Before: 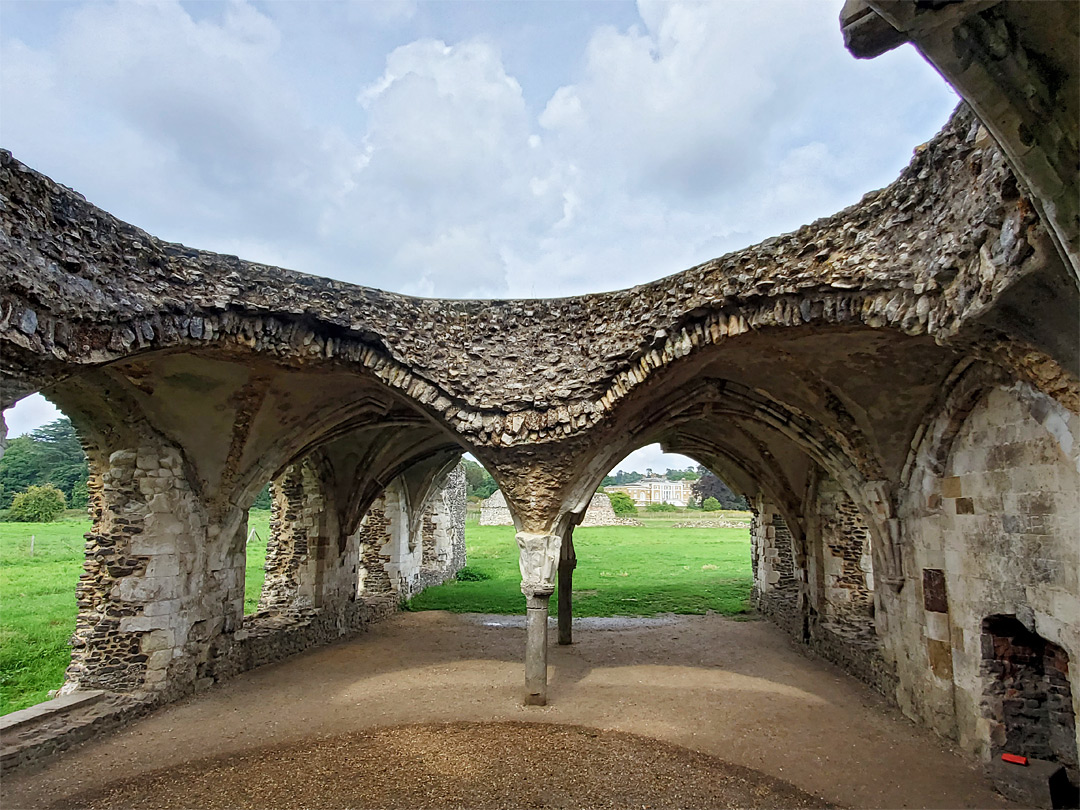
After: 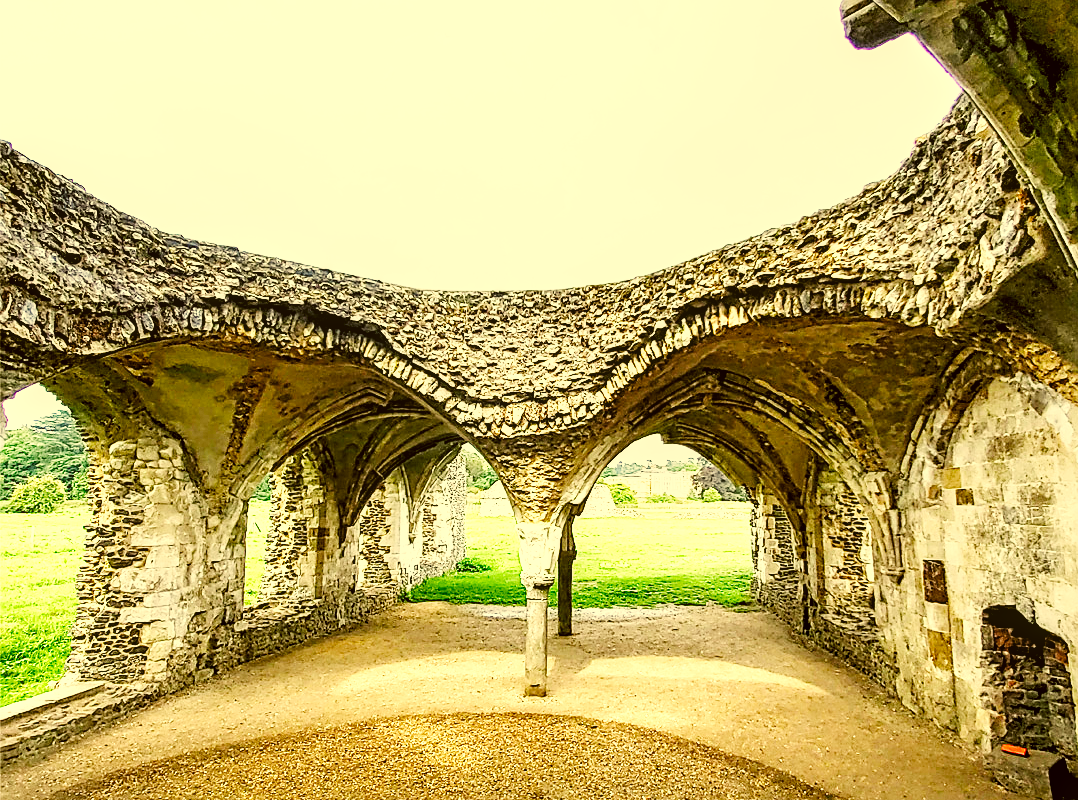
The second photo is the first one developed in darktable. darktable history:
local contrast: on, module defaults
exposure: exposure 0.703 EV, compensate highlight preservation false
base curve: curves: ch0 [(0, 0.003) (0.001, 0.002) (0.006, 0.004) (0.02, 0.022) (0.048, 0.086) (0.094, 0.234) (0.162, 0.431) (0.258, 0.629) (0.385, 0.8) (0.548, 0.918) (0.751, 0.988) (1, 1)], preserve colors none
crop: top 1.159%, right 0.099%
color correction: highlights a* 0.112, highlights b* 29.57, shadows a* -0.215, shadows b* 21.79
sharpen: amount 0.496
levels: levels [0.026, 0.507, 0.987]
